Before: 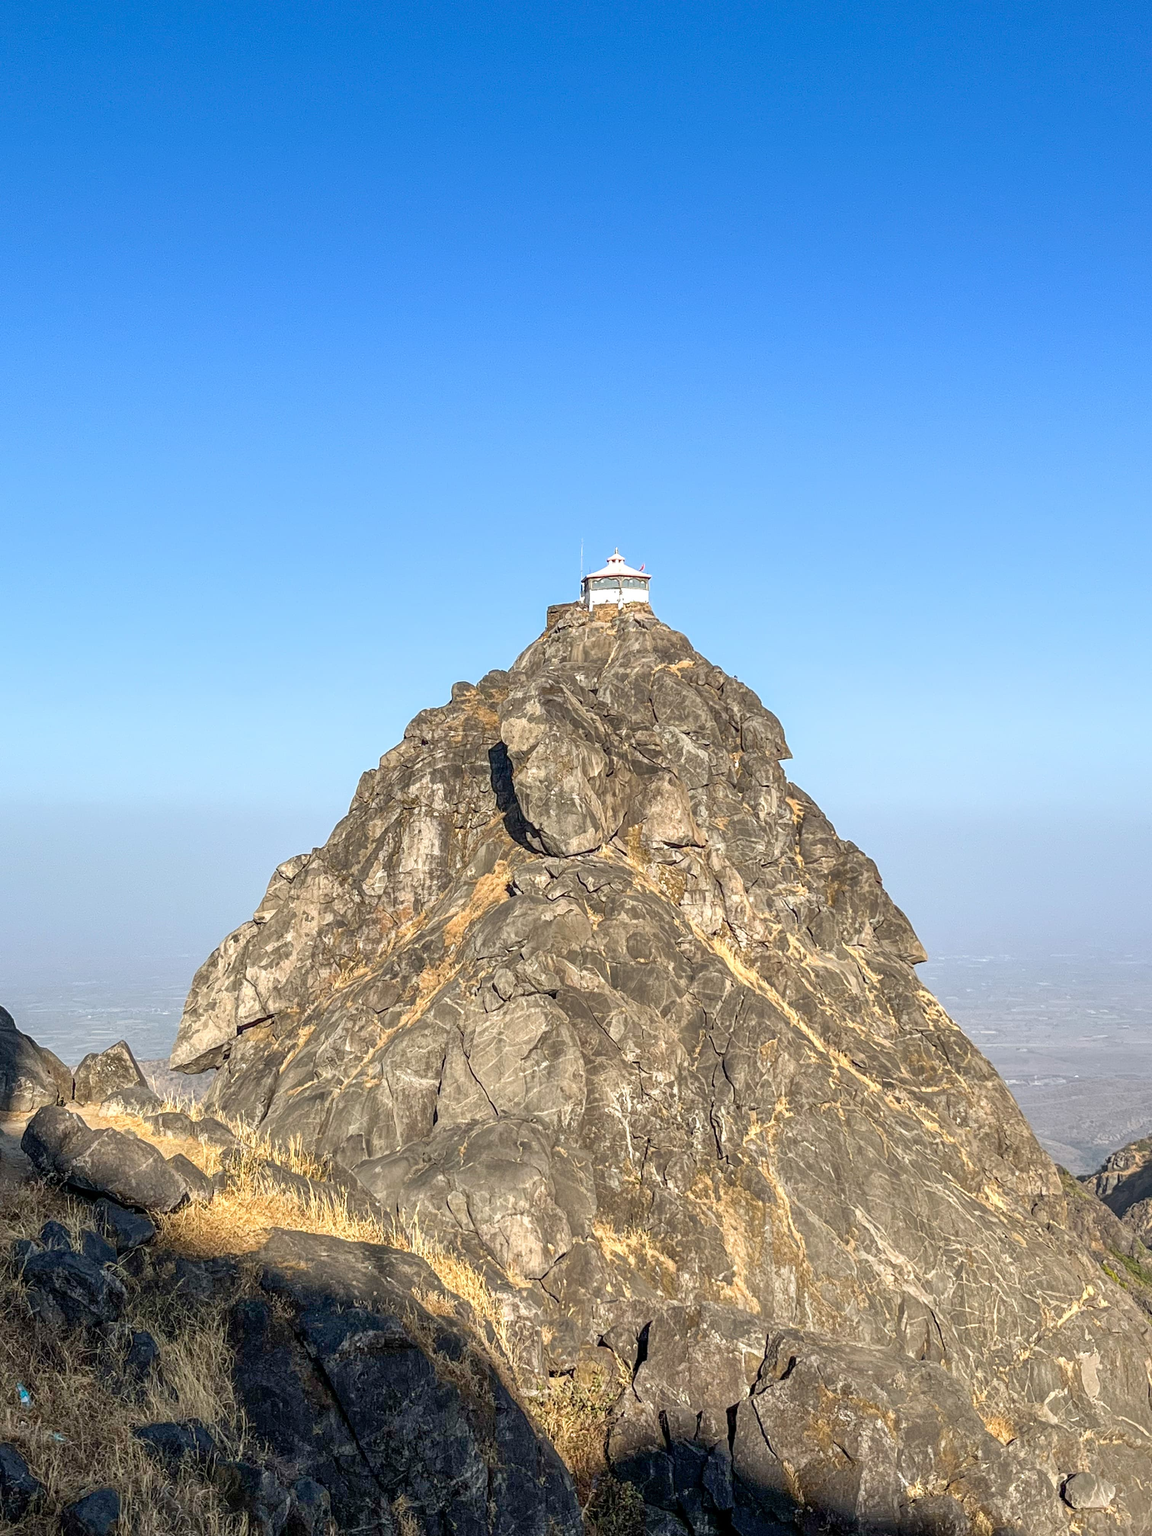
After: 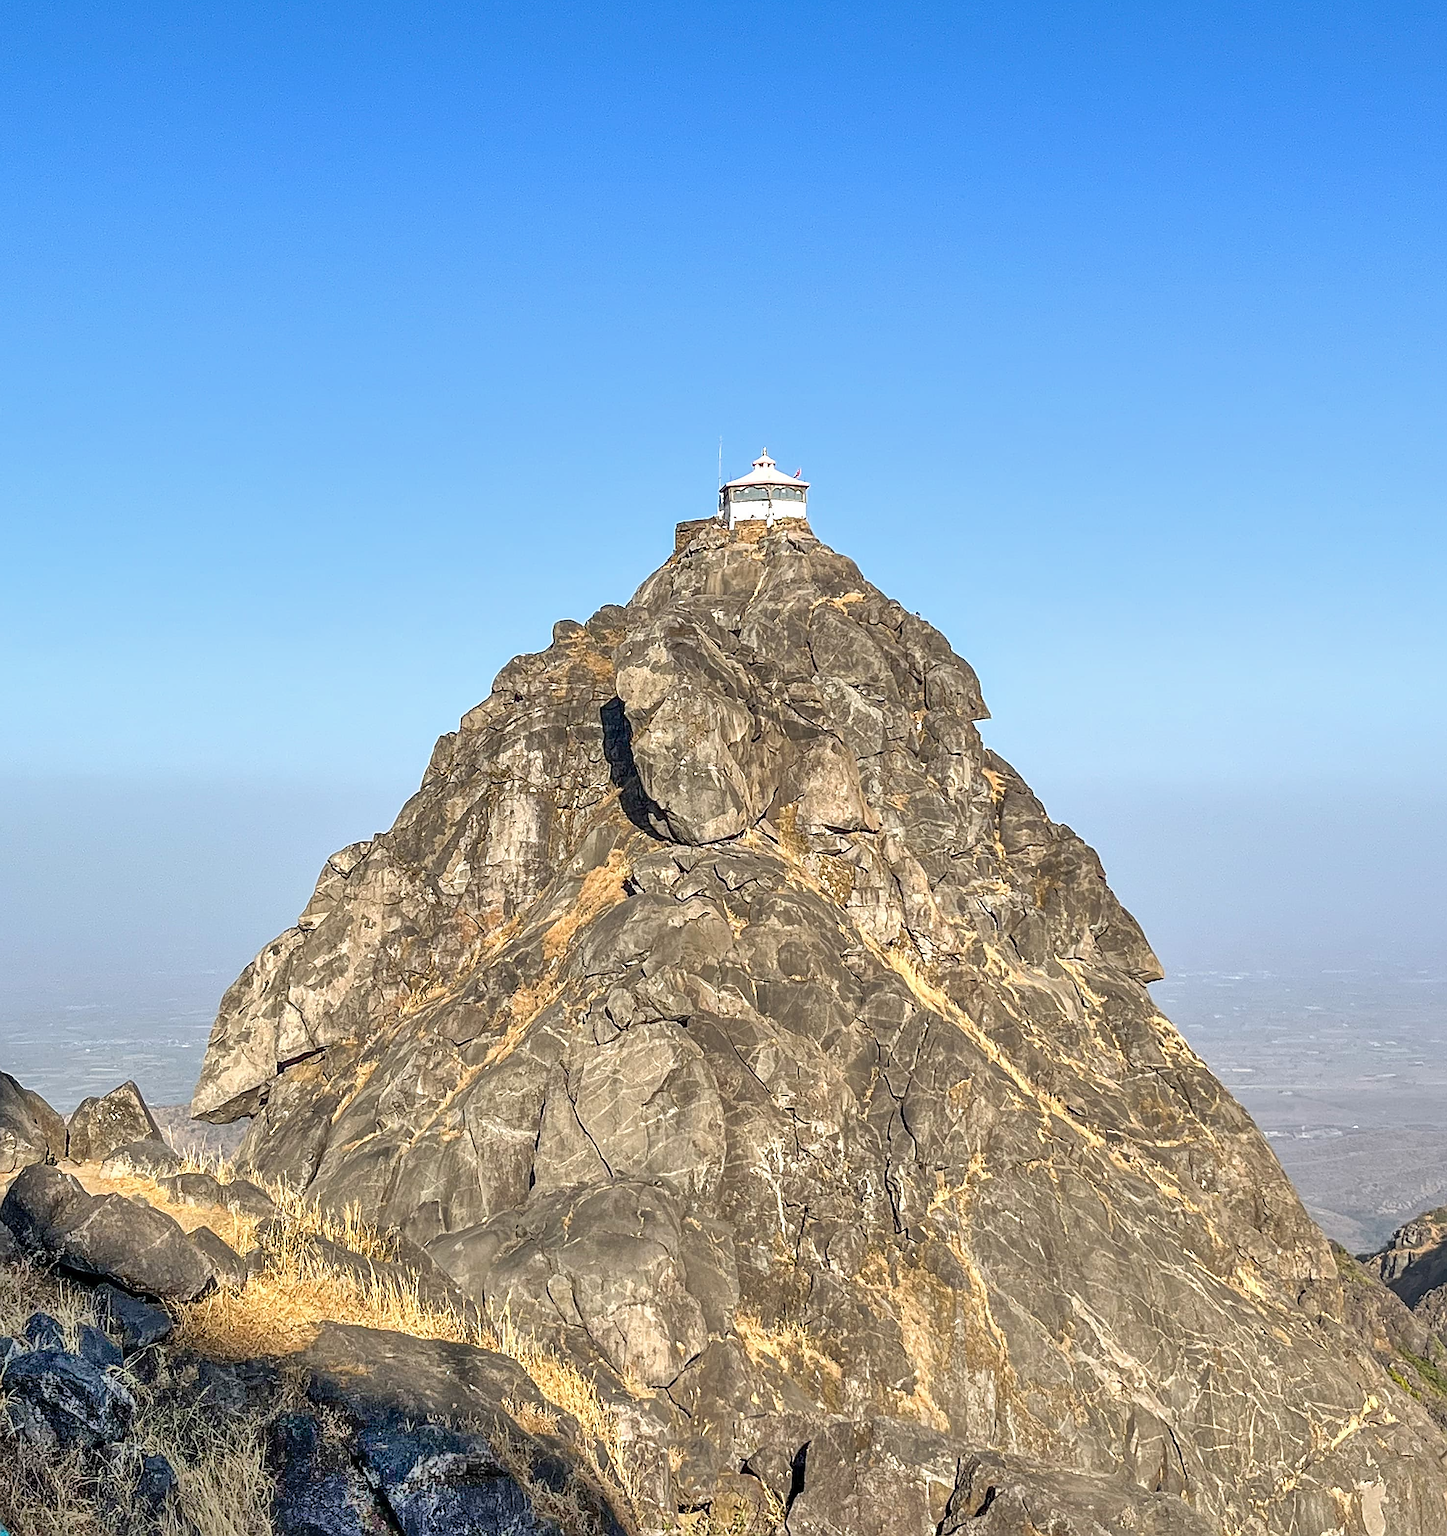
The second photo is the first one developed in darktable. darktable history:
crop and rotate: left 1.908%, top 12.972%, right 0.27%, bottom 9.167%
shadows and highlights: shadows 74.86, highlights -25.03, soften with gaussian
sharpen: radius 1.413, amount 1.265, threshold 0.795
